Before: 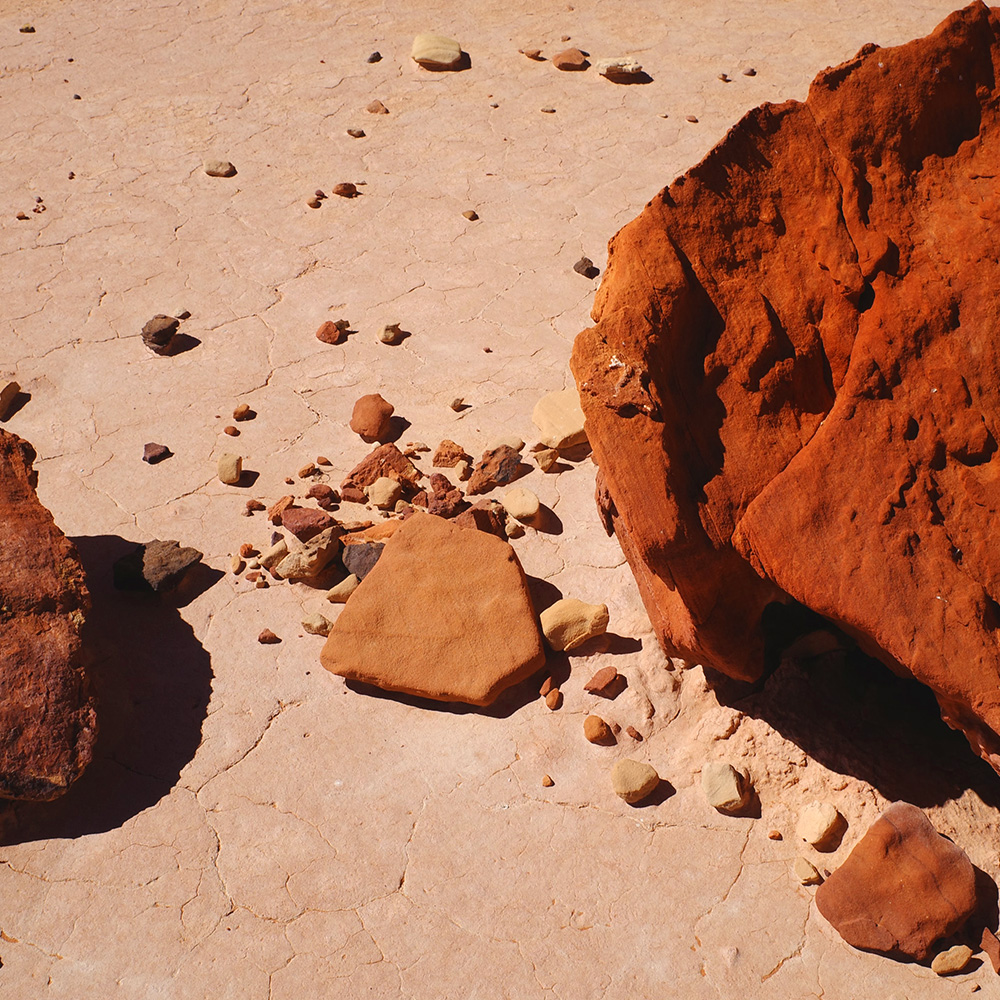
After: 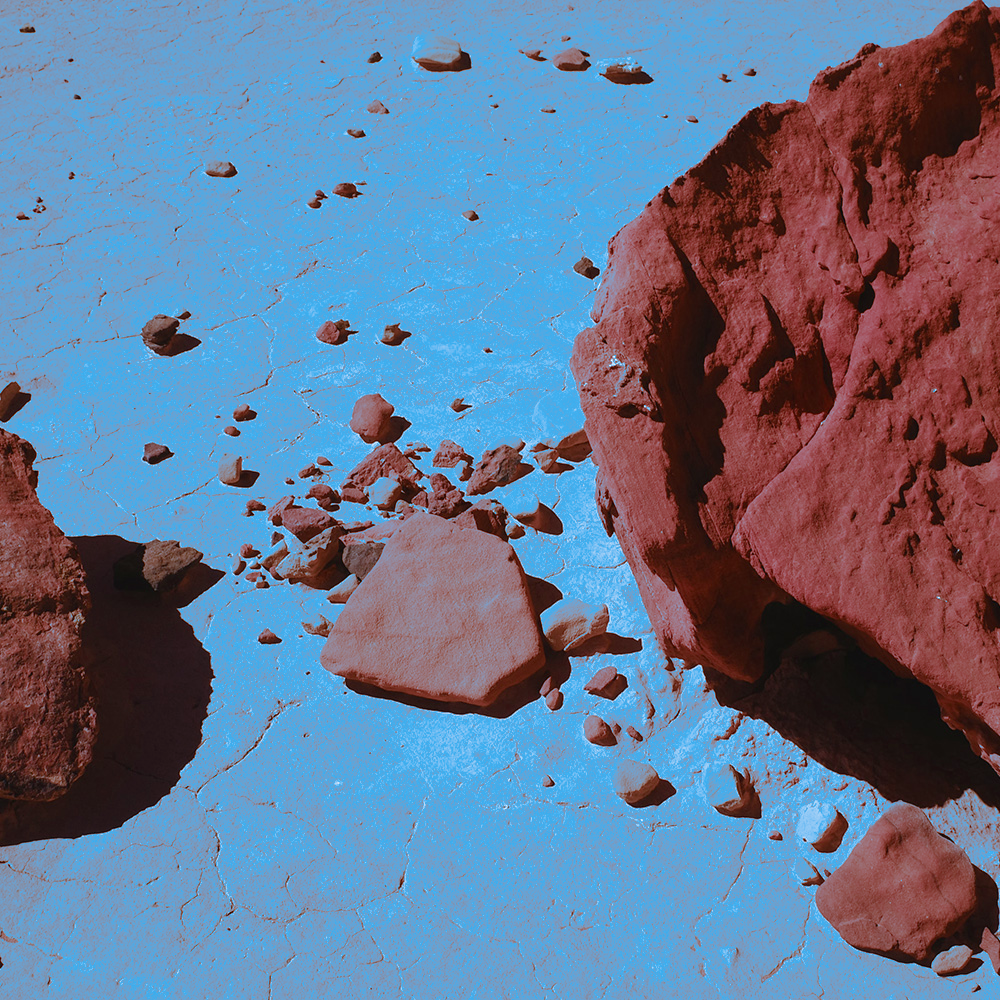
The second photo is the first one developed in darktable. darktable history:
base curve: curves: ch0 [(0, 0) (0.303, 0.277) (1, 1)]
split-toning: shadows › hue 220°, shadows › saturation 0.64, highlights › hue 220°, highlights › saturation 0.64, balance 0, compress 5.22%
